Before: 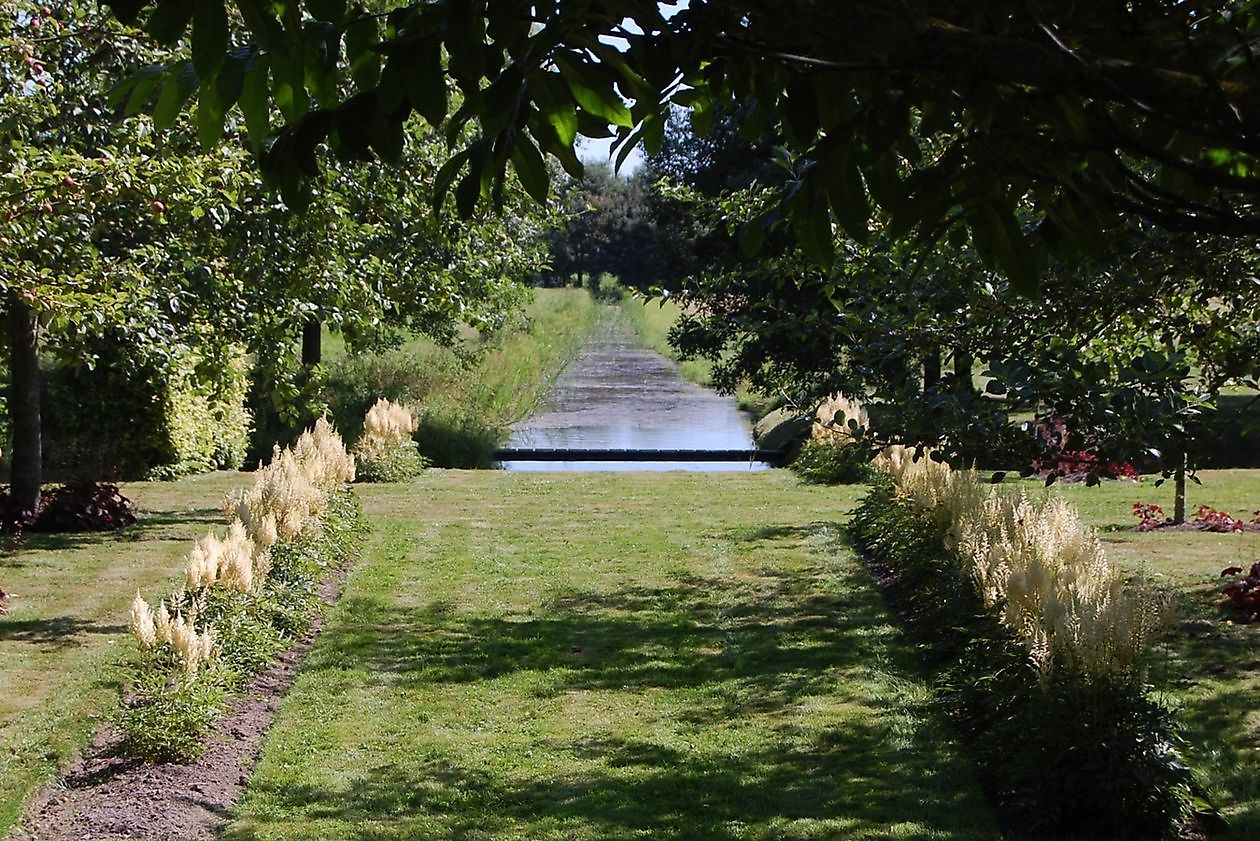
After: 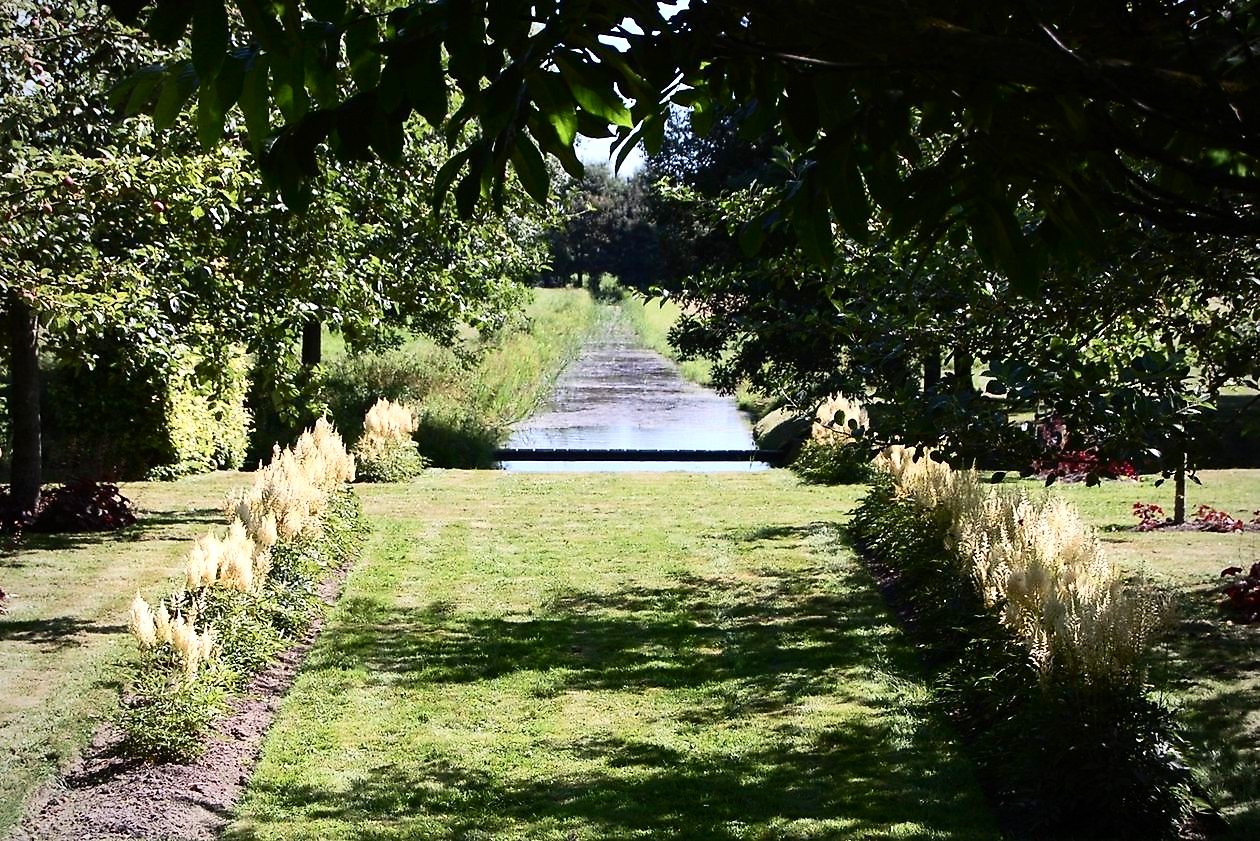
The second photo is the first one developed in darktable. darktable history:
vignetting: fall-off radius 45%, brightness -0.33
exposure: black level correction 0, exposure 0.5 EV, compensate exposure bias true, compensate highlight preservation false
shadows and highlights: radius 334.93, shadows 63.48, highlights 6.06, compress 87.7%, highlights color adjustment 39.73%, soften with gaussian
contrast brightness saturation: contrast 0.28
